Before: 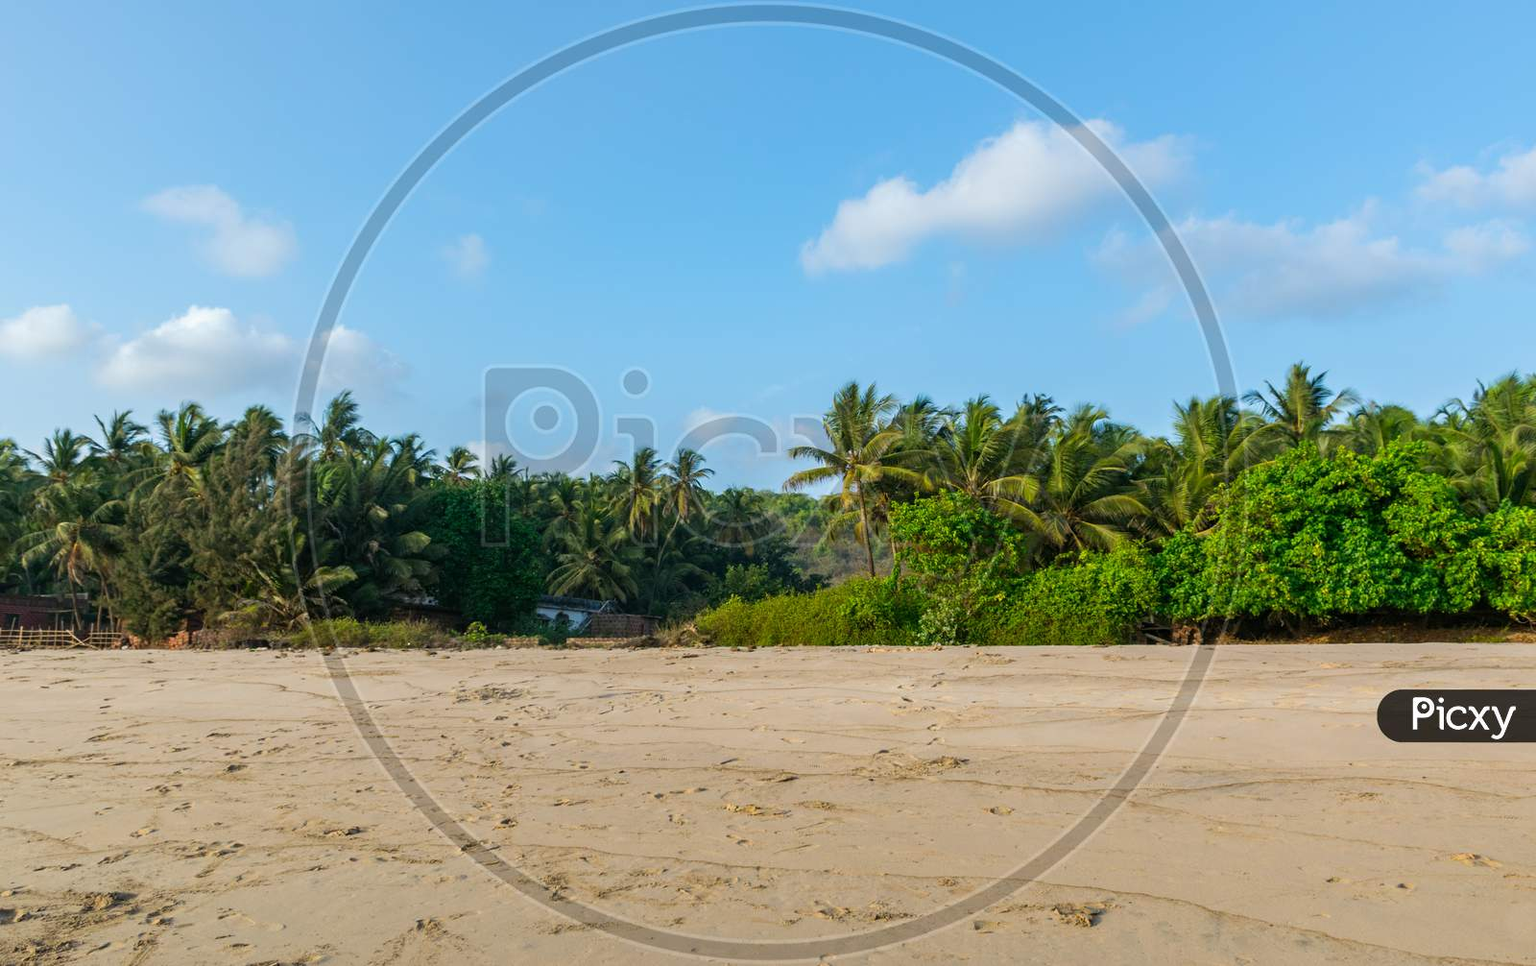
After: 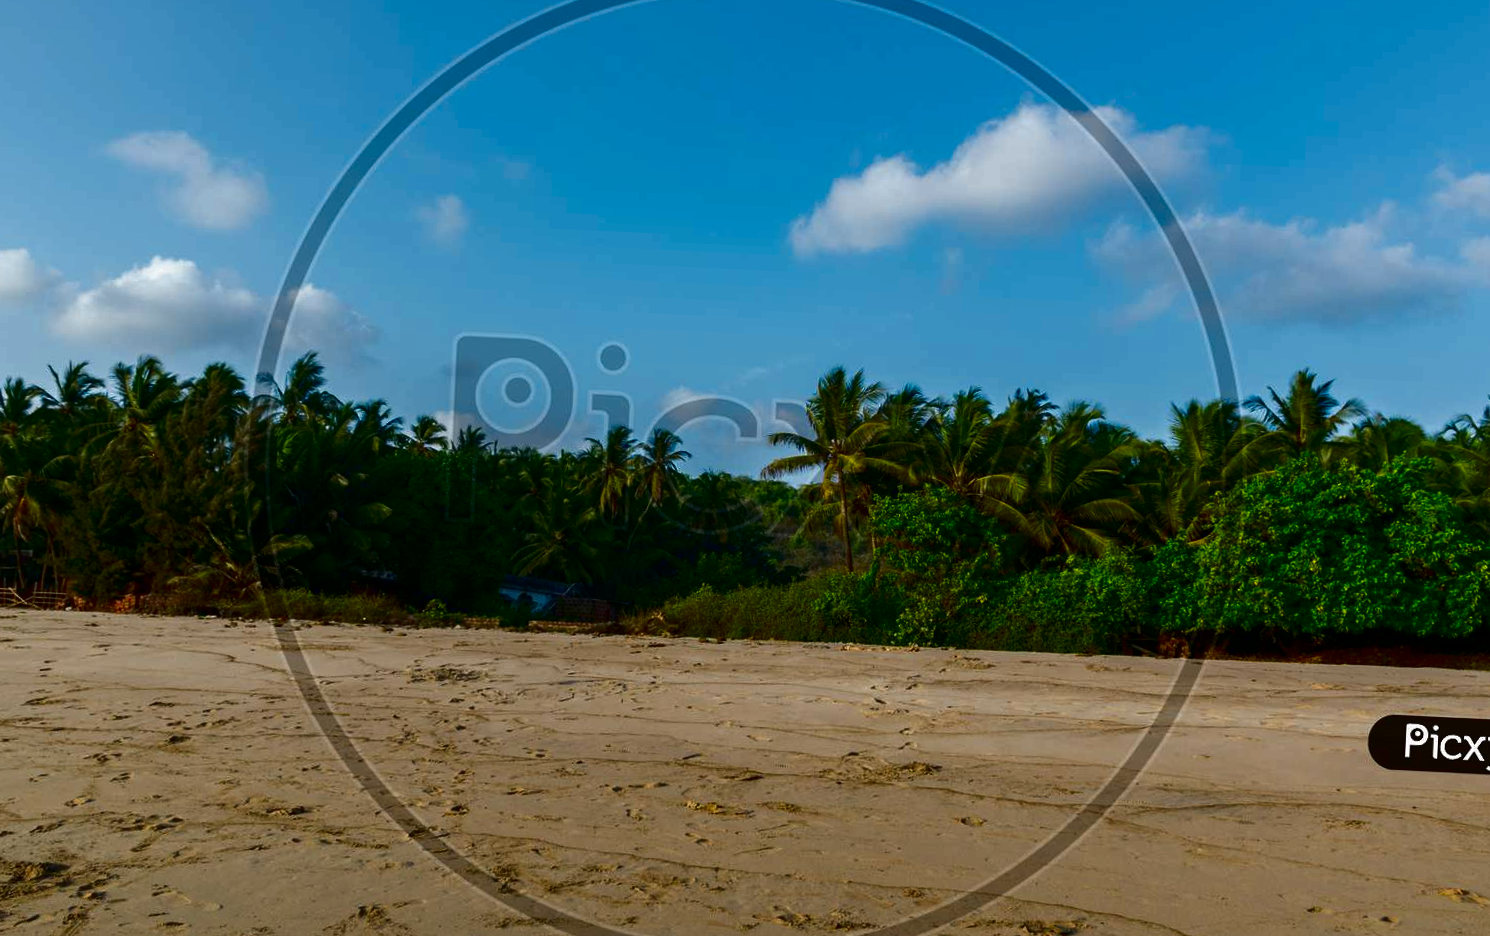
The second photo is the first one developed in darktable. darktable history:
crop and rotate: angle -2.7°
contrast brightness saturation: contrast 0.093, brightness -0.588, saturation 0.169
